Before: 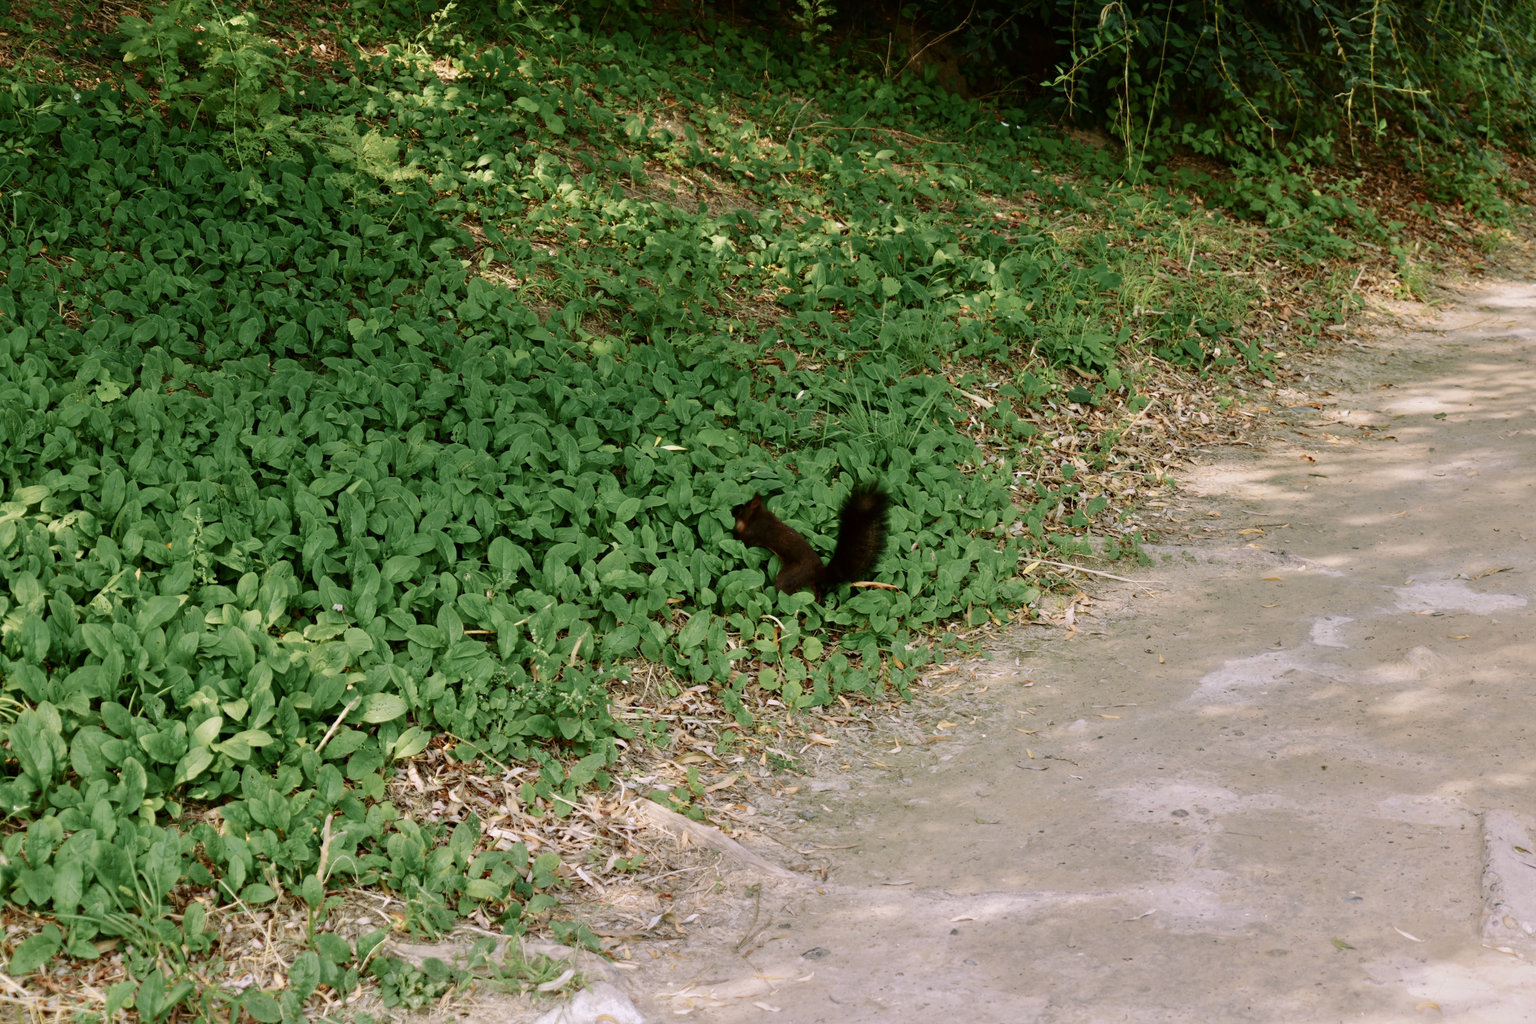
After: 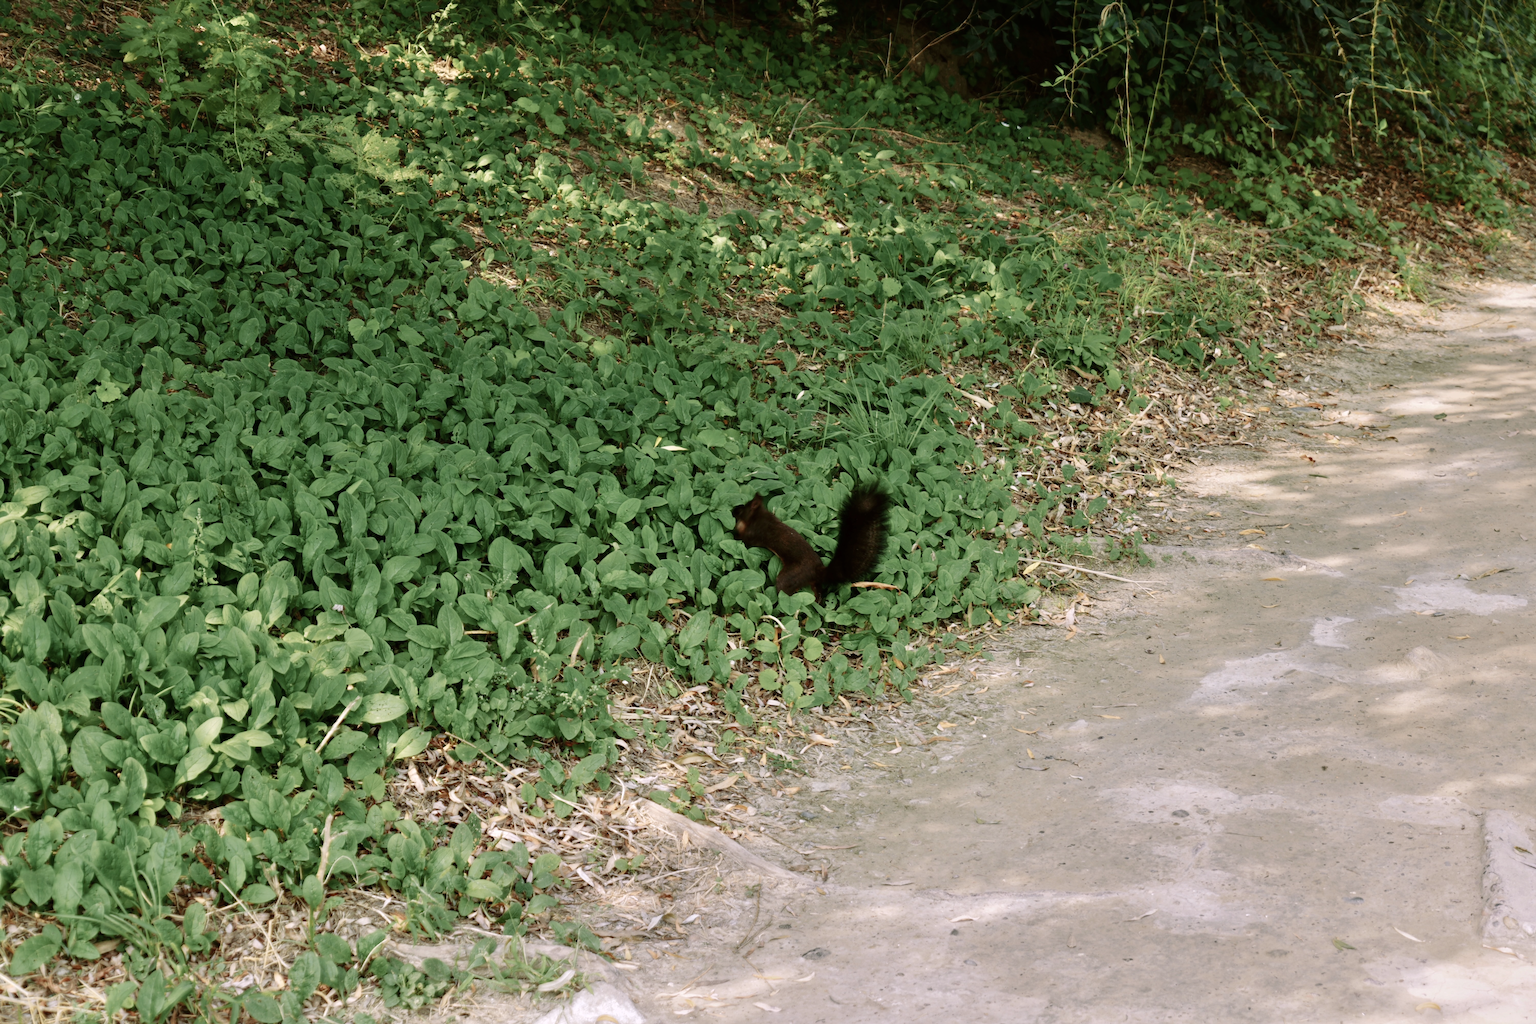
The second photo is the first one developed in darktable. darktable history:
exposure: exposure 0.2 EV, compensate highlight preservation false
color correction: highlights b* 0.012, saturation 0.835
